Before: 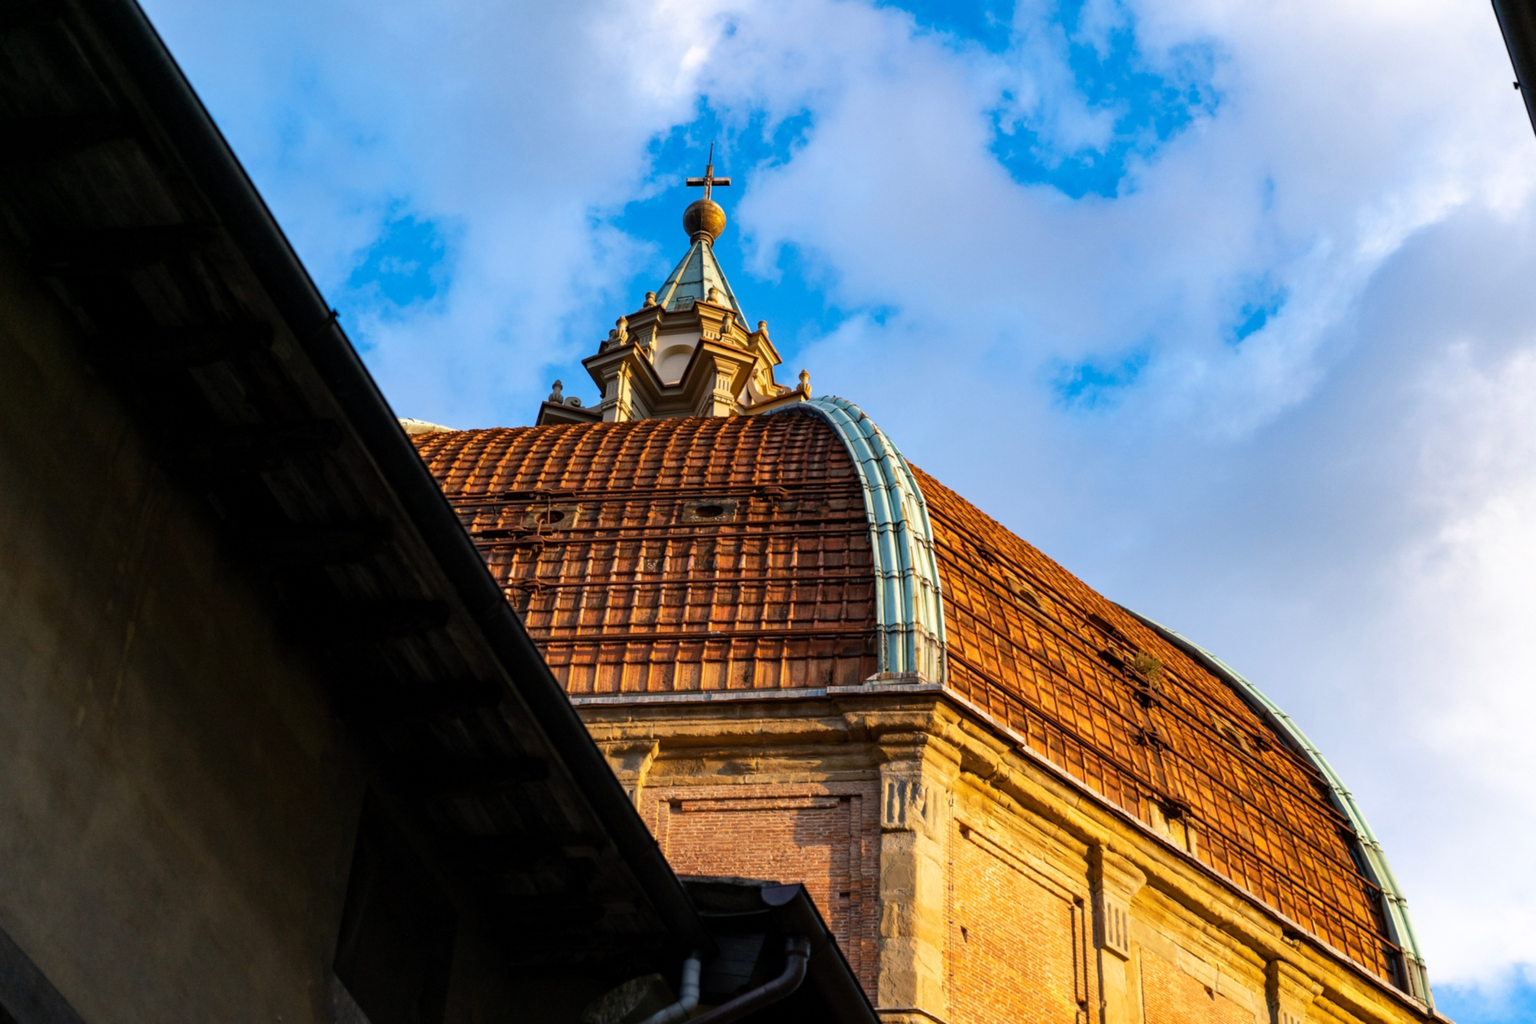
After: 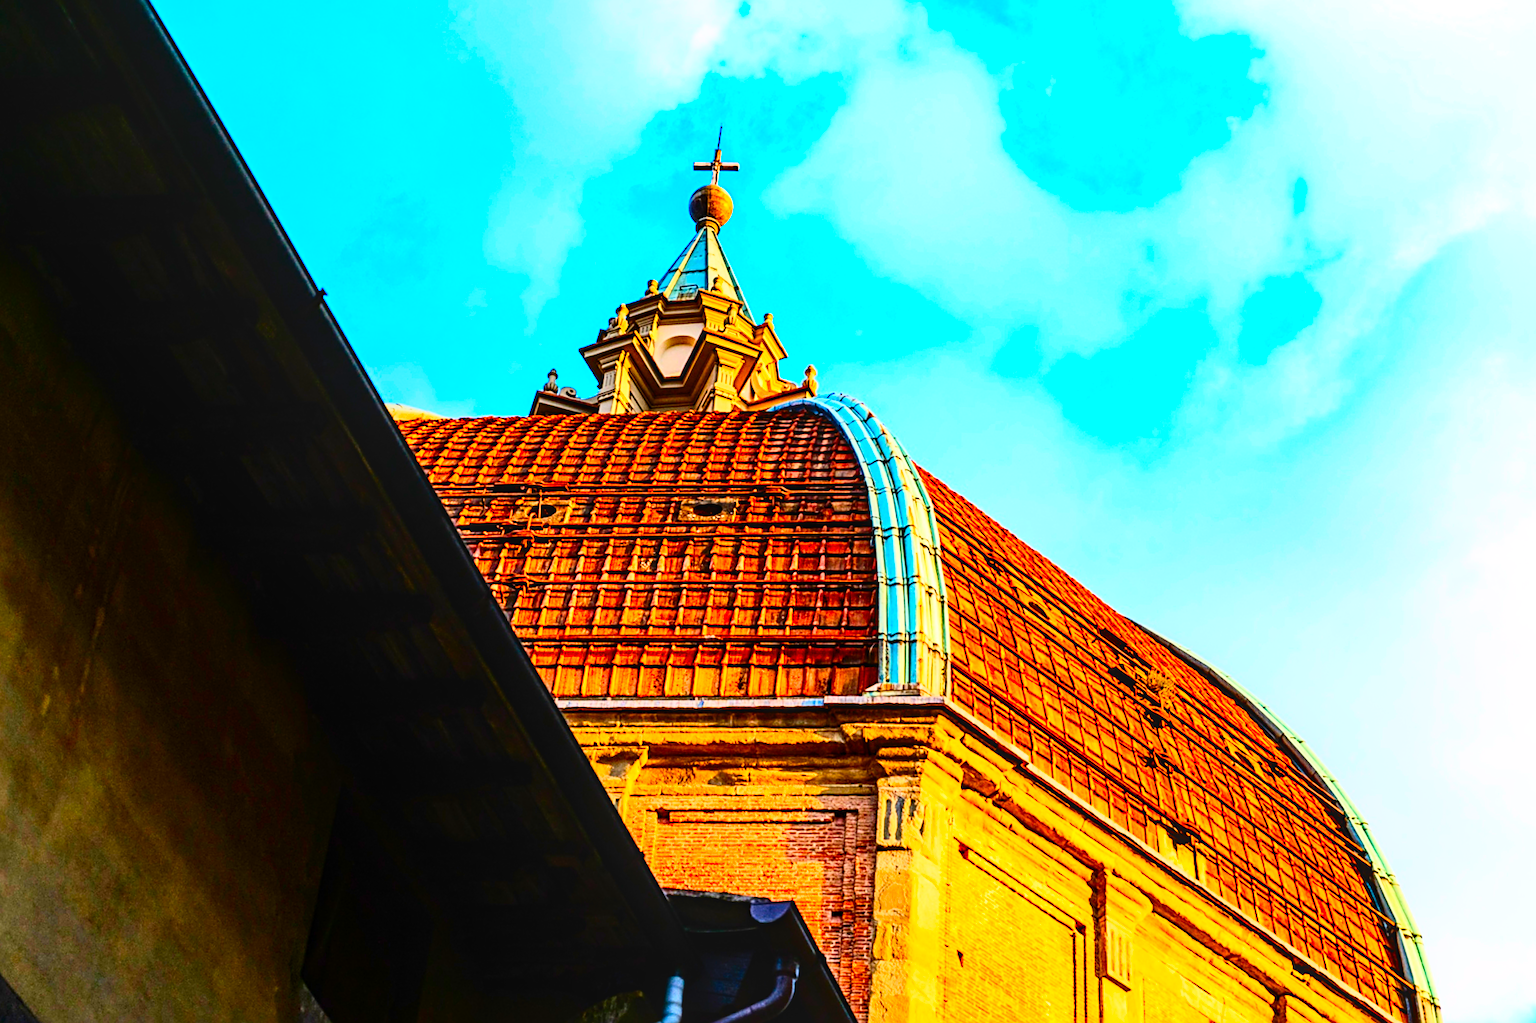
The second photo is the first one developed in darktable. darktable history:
tone equalizer: mask exposure compensation -0.5 EV
exposure: exposure 0.484 EV, compensate exposure bias true, compensate highlight preservation false
base curve: curves: ch0 [(0, 0) (0.008, 0.007) (0.022, 0.029) (0.048, 0.089) (0.092, 0.197) (0.191, 0.399) (0.275, 0.534) (0.357, 0.65) (0.477, 0.78) (0.542, 0.833) (0.799, 0.973) (1, 1)]
crop and rotate: angle -1.66°
sharpen: radius 2.672, amount 0.667
contrast brightness saturation: contrast 0.262, brightness 0.019, saturation 0.876
color balance rgb: power › hue 329.21°, perceptual saturation grading › global saturation 13.859%, perceptual saturation grading › highlights -30.721%, perceptual saturation grading › shadows 51.617%, global vibrance 20%
local contrast: on, module defaults
